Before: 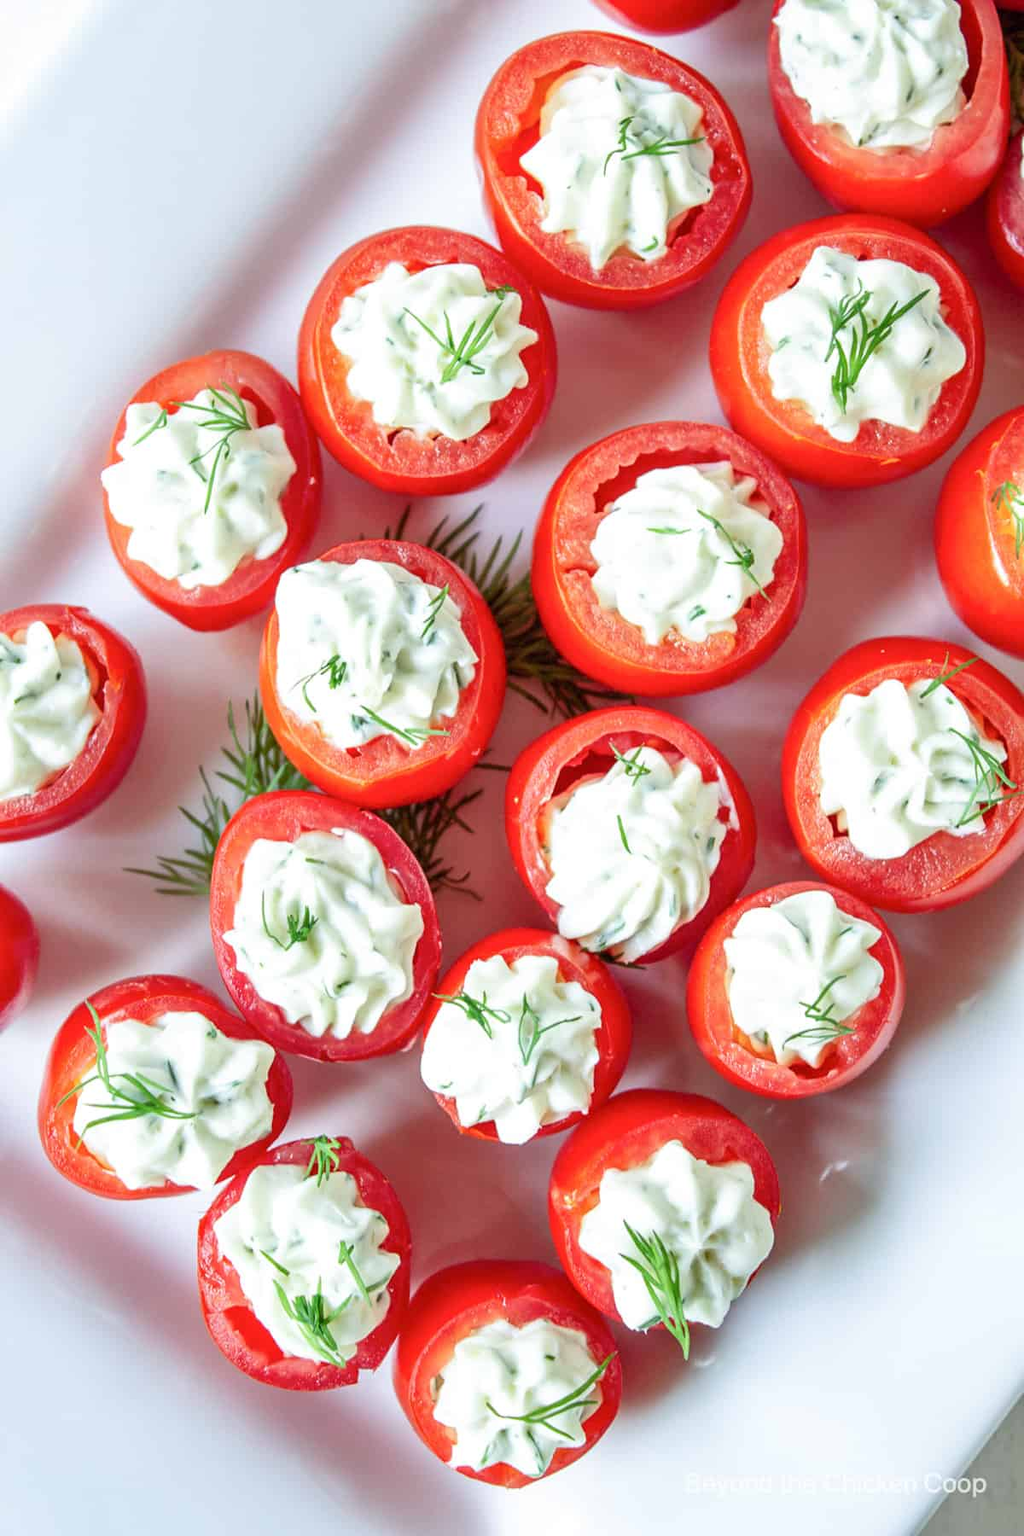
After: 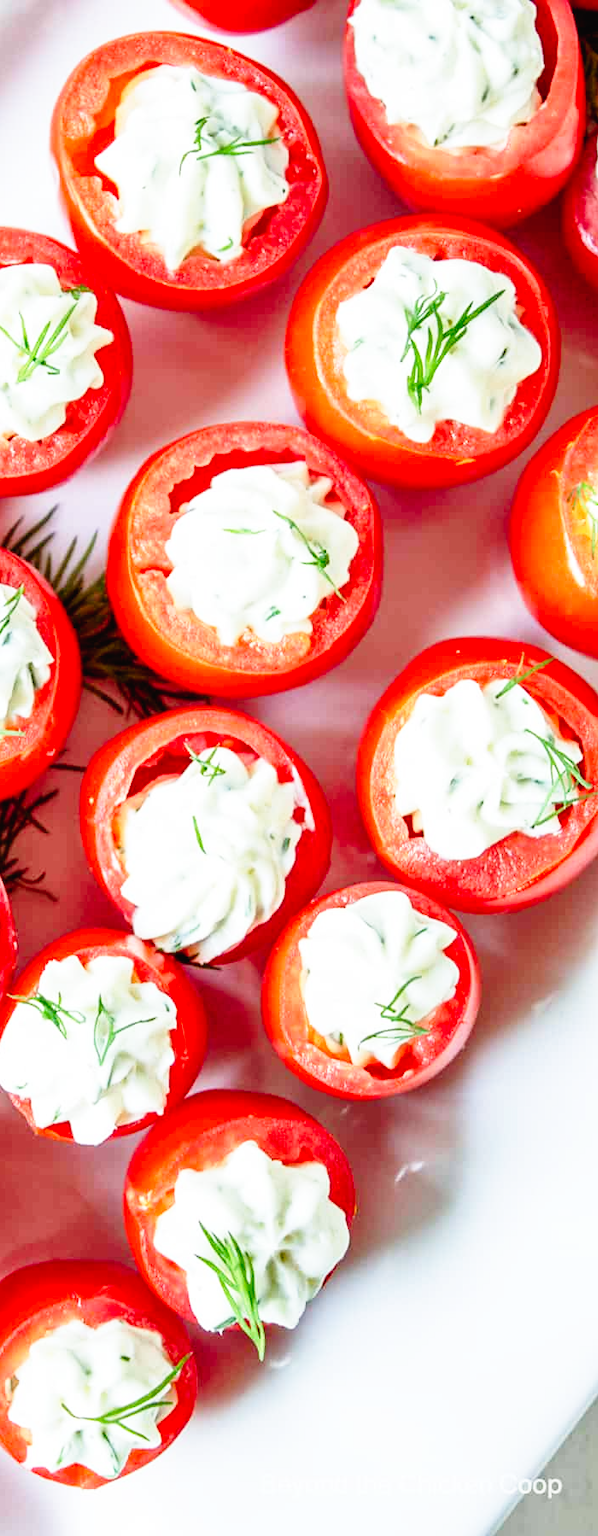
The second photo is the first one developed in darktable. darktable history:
tone curve: curves: ch0 [(0, 0.016) (0.11, 0.039) (0.259, 0.235) (0.383, 0.437) (0.499, 0.597) (0.733, 0.867) (0.843, 0.948) (1, 1)], preserve colors none
crop: left 41.551%
